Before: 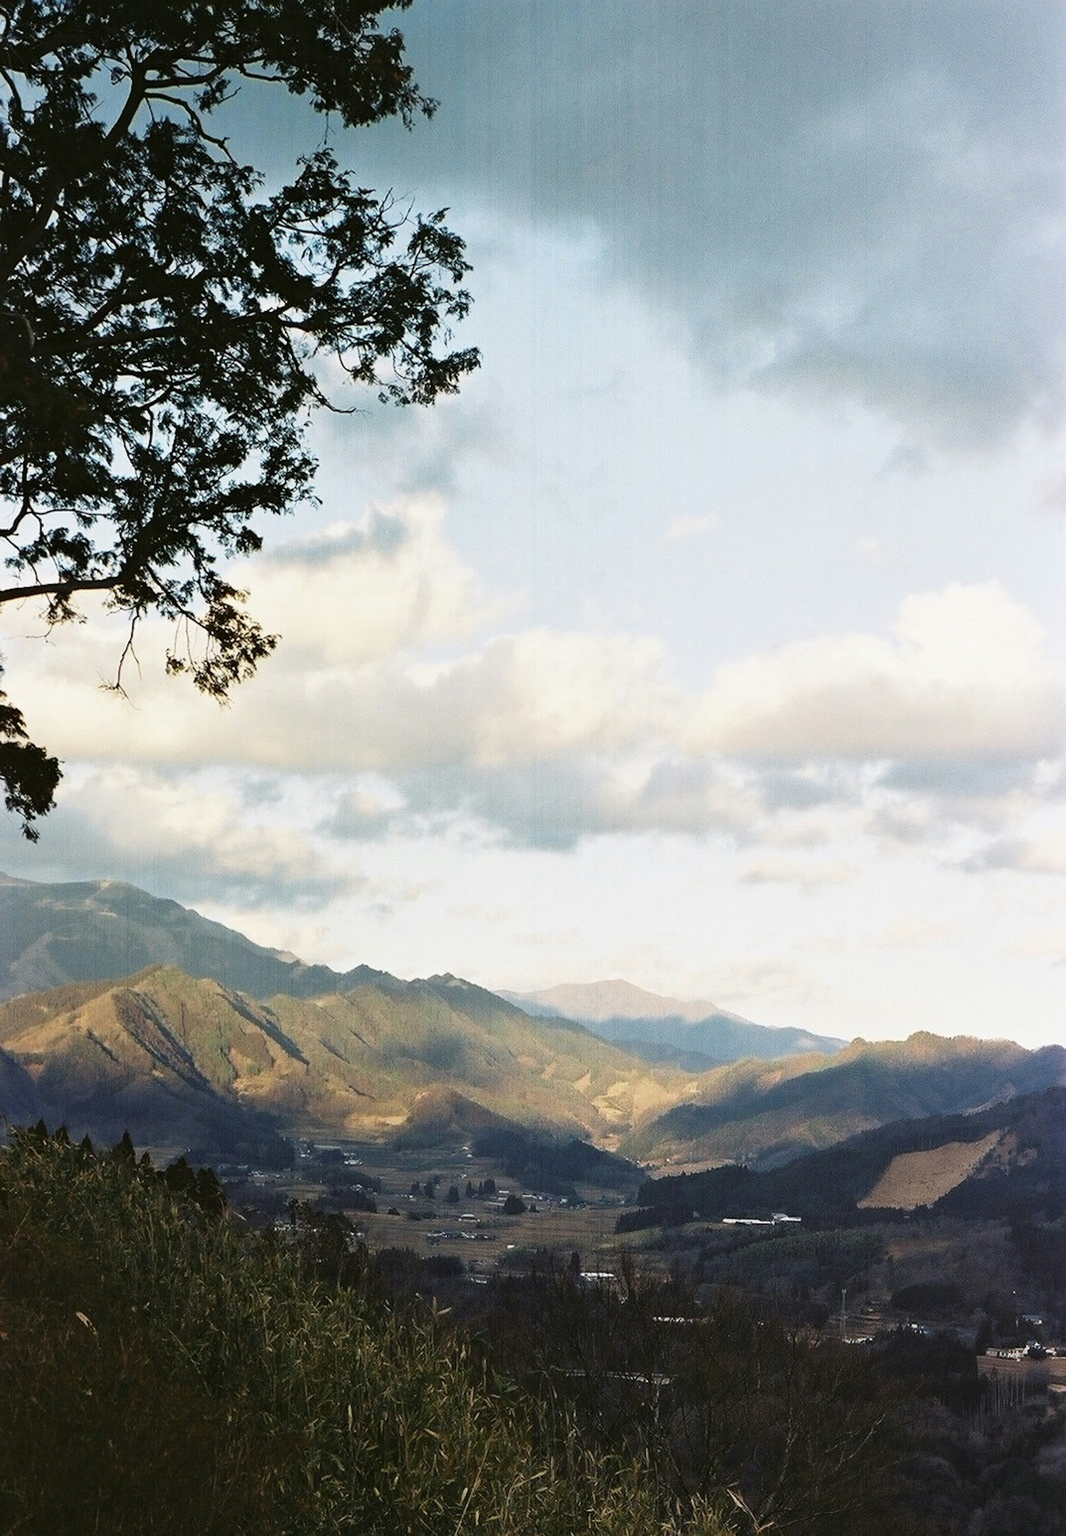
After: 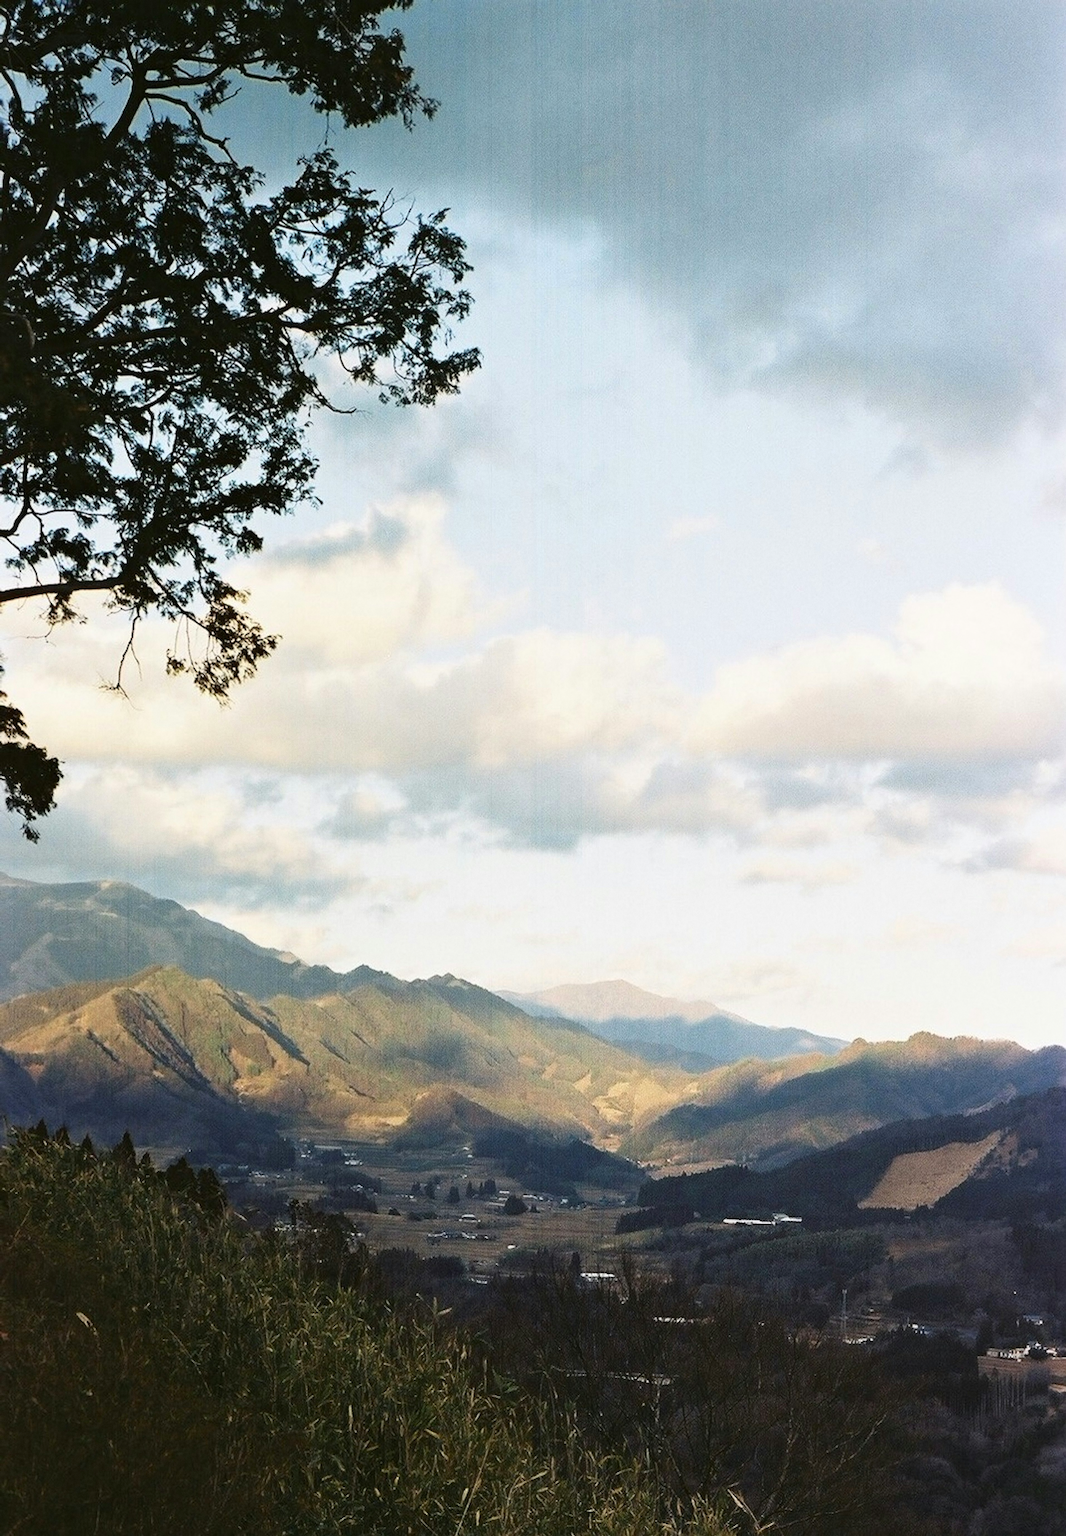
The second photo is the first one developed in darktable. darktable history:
grain: coarseness 0.09 ISO
contrast brightness saturation: contrast 0.1, brightness 0.03, saturation 0.09
